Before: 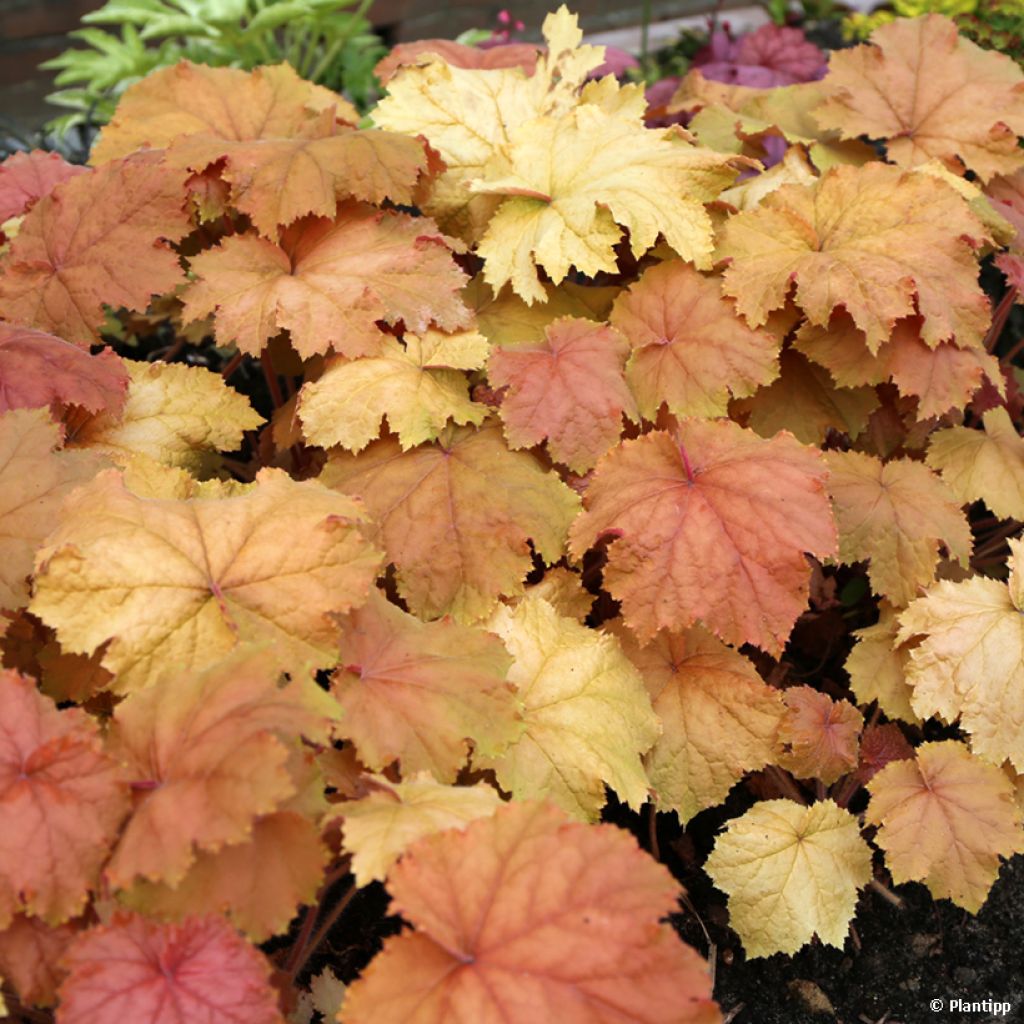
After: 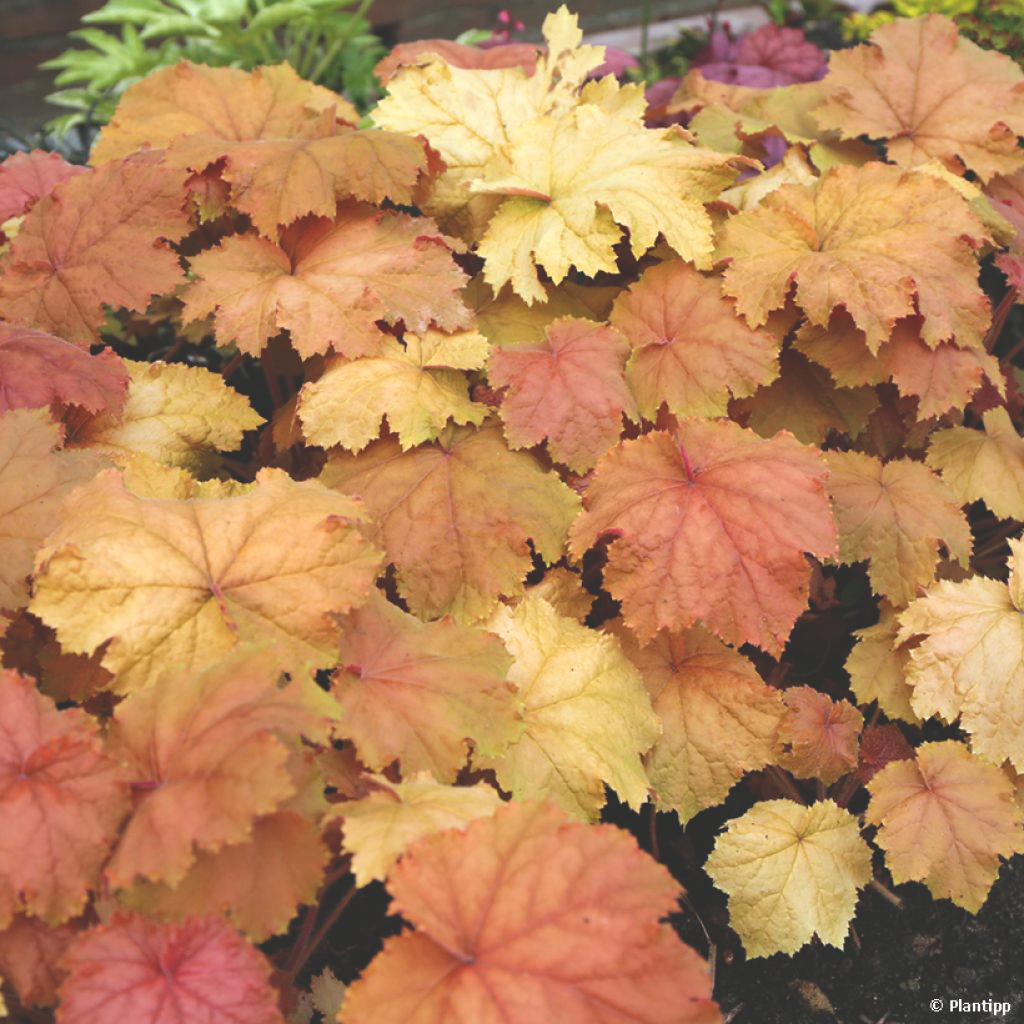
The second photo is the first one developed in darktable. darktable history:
contrast brightness saturation: contrast 0.041, saturation 0.073
exposure: black level correction -0.029, compensate exposure bias true, compensate highlight preservation false
